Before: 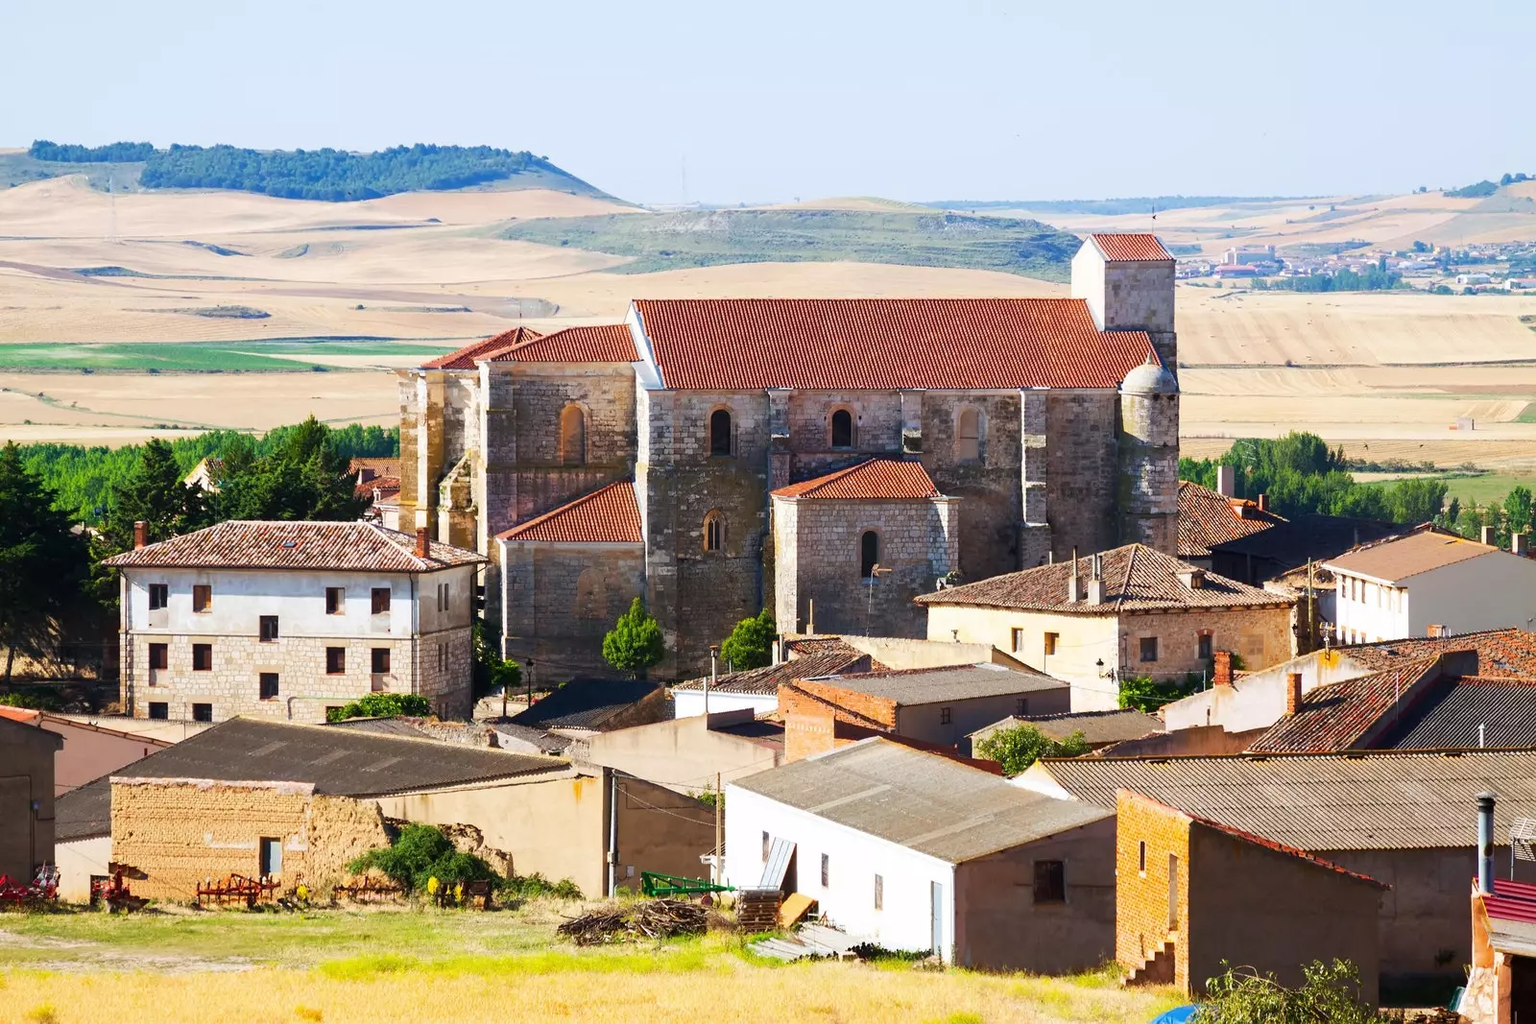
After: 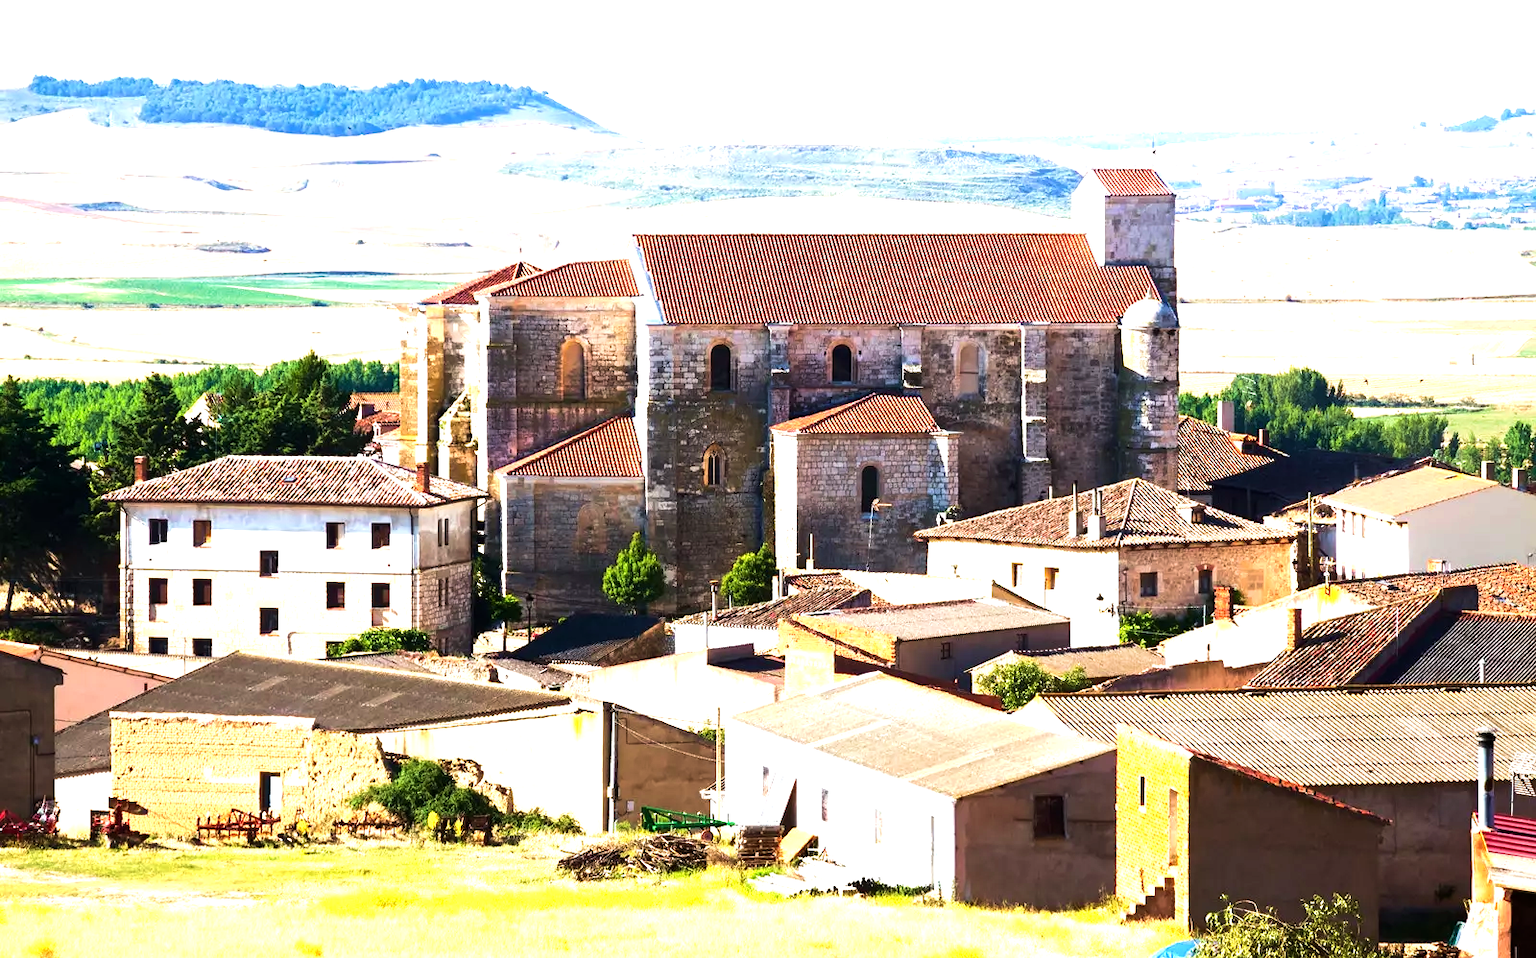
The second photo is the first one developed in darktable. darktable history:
tone equalizer: -8 EV -0.714 EV, -7 EV -0.725 EV, -6 EV -0.626 EV, -5 EV -0.415 EV, -3 EV 0.366 EV, -2 EV 0.6 EV, -1 EV 0.688 EV, +0 EV 0.743 EV, edges refinement/feathering 500, mask exposure compensation -1.57 EV, preserve details no
crop and rotate: top 6.395%
velvia: strength 29.84%
exposure: black level correction 0.001, exposure 0.499 EV, compensate exposure bias true, compensate highlight preservation false
